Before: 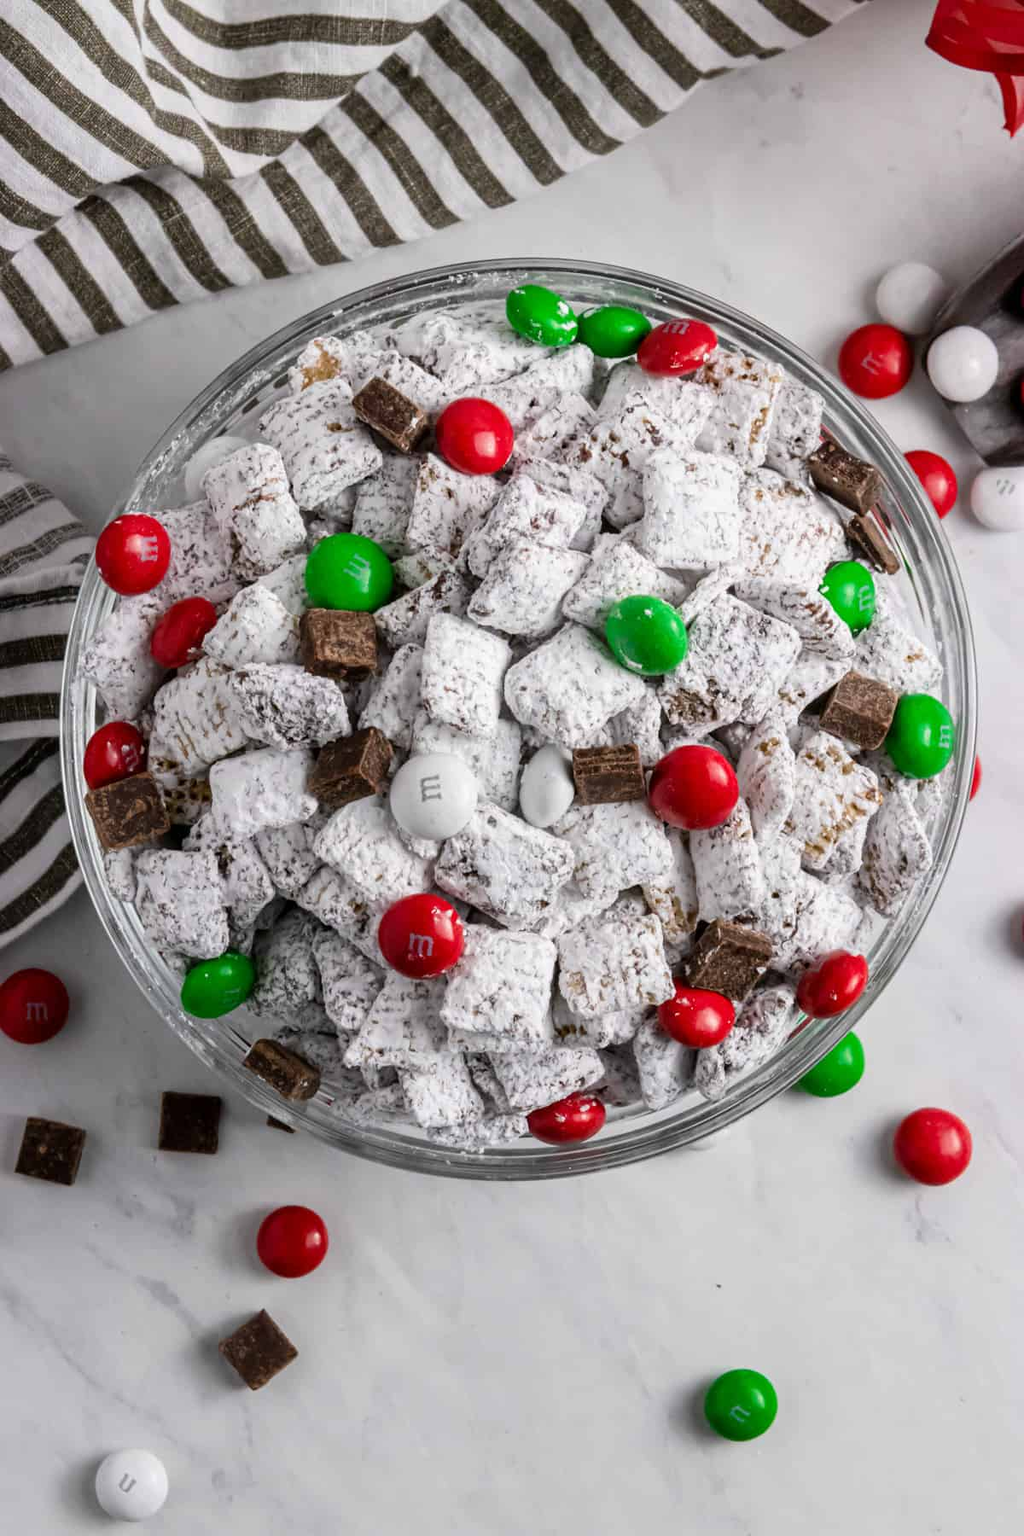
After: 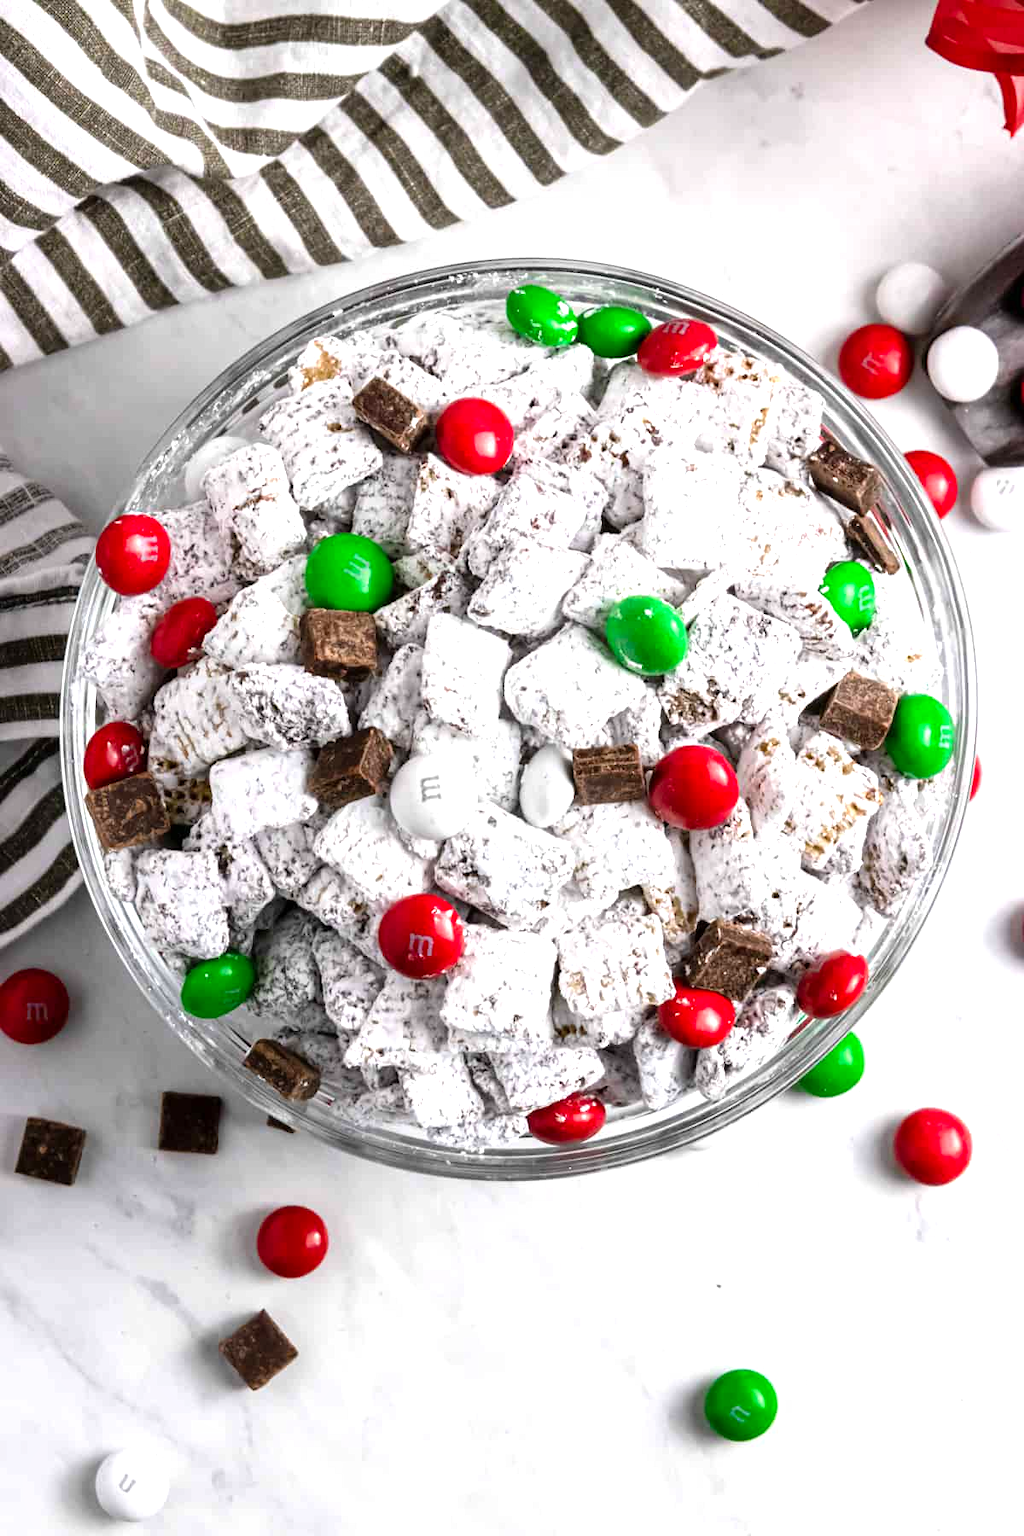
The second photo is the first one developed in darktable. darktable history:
tone equalizer: on, module defaults
levels: levels [0, 0.394, 0.787]
